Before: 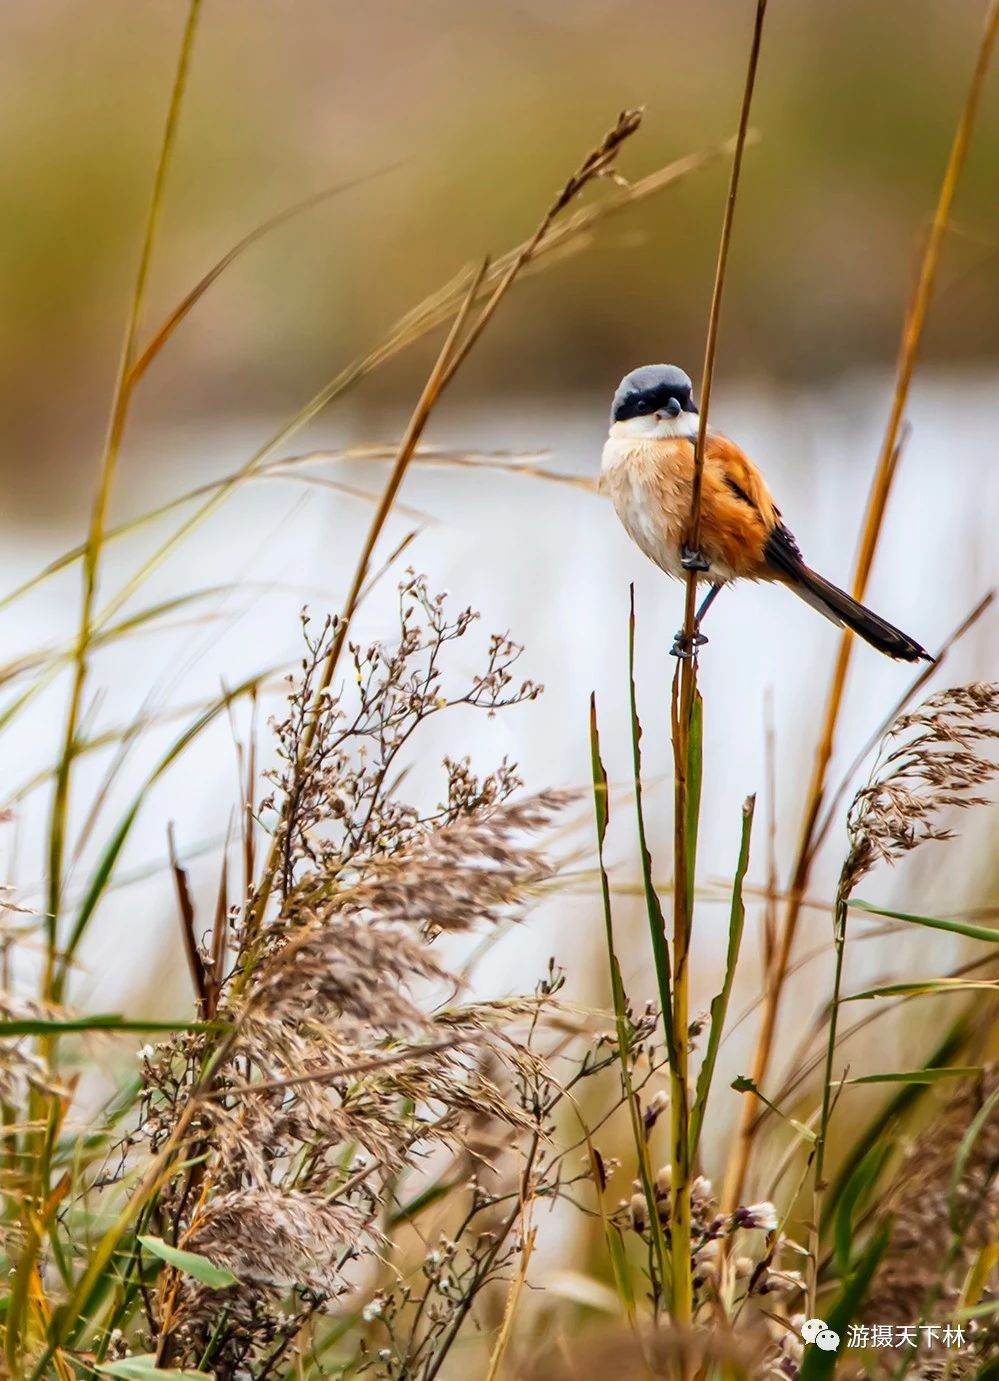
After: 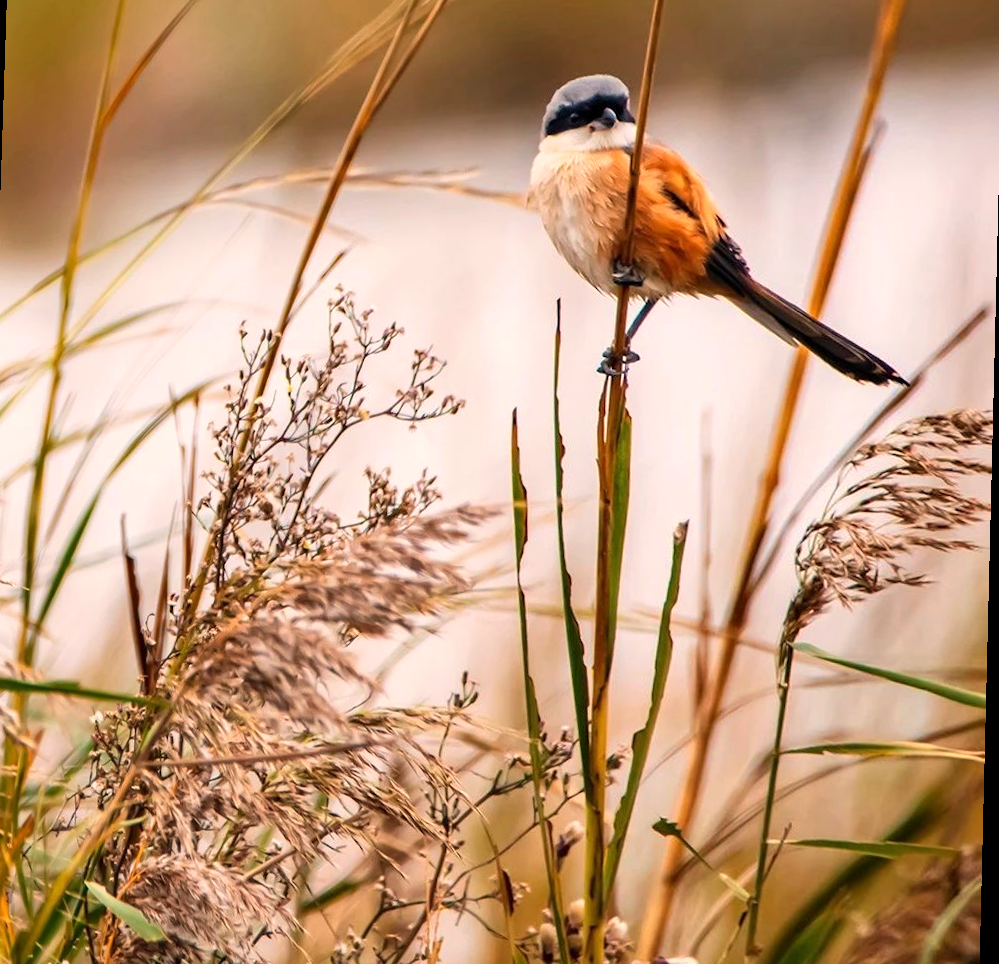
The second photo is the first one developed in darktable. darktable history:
white balance: red 1.127, blue 0.943
crop and rotate: top 18.507%
rotate and perspective: rotation 1.69°, lens shift (vertical) -0.023, lens shift (horizontal) -0.291, crop left 0.025, crop right 0.988, crop top 0.092, crop bottom 0.842
